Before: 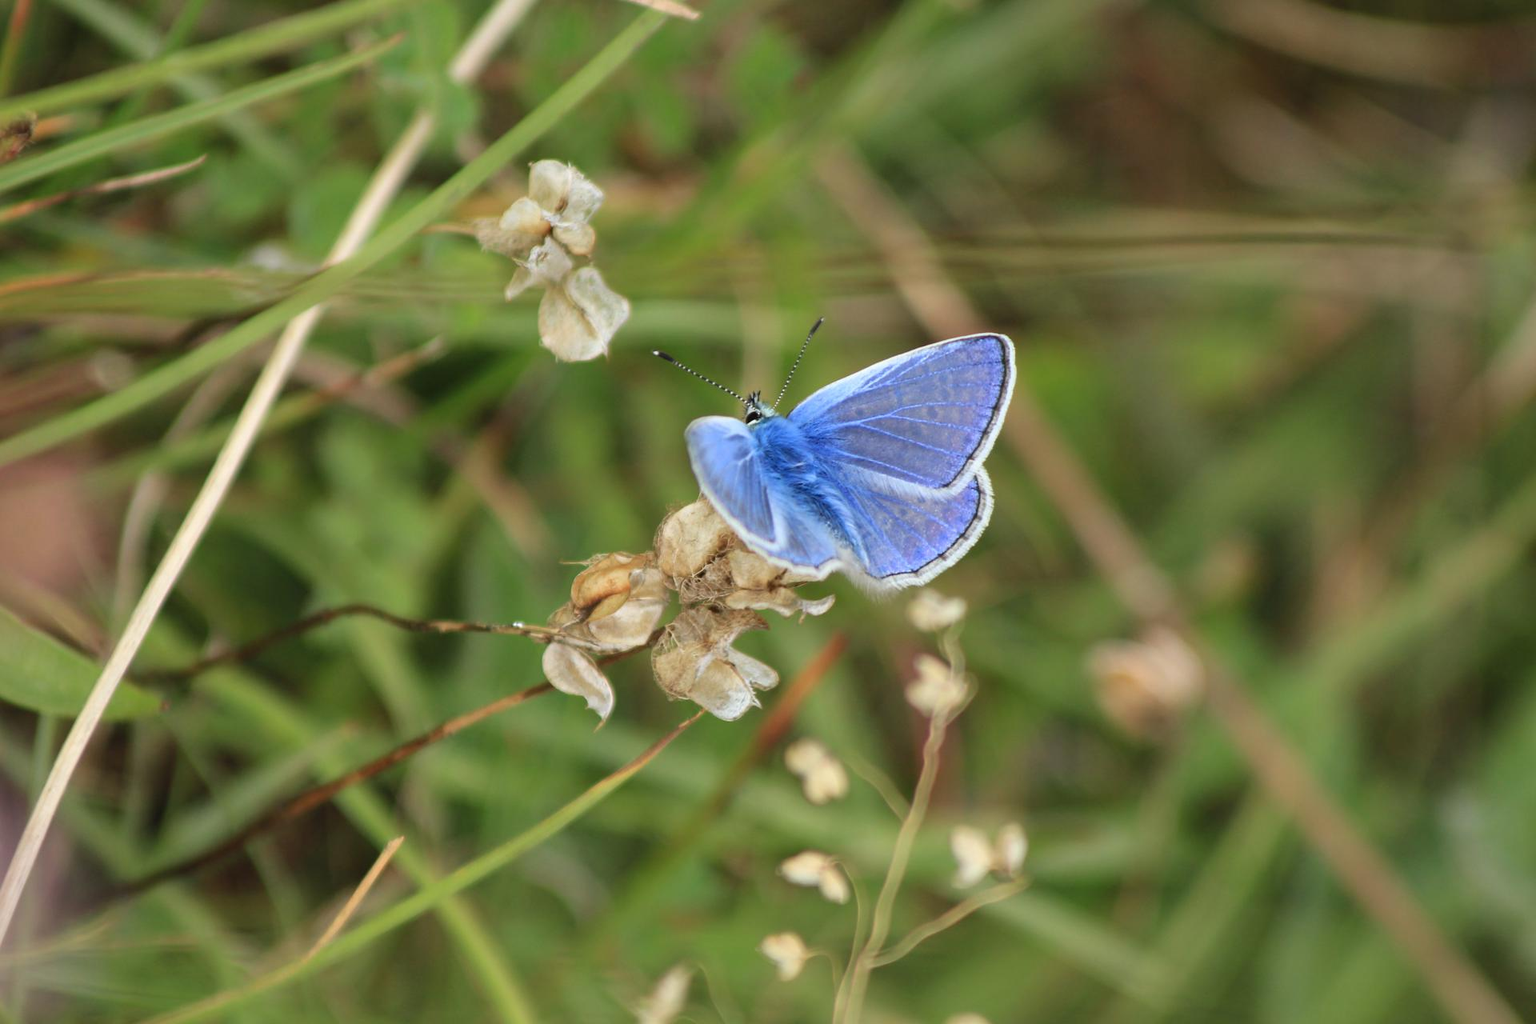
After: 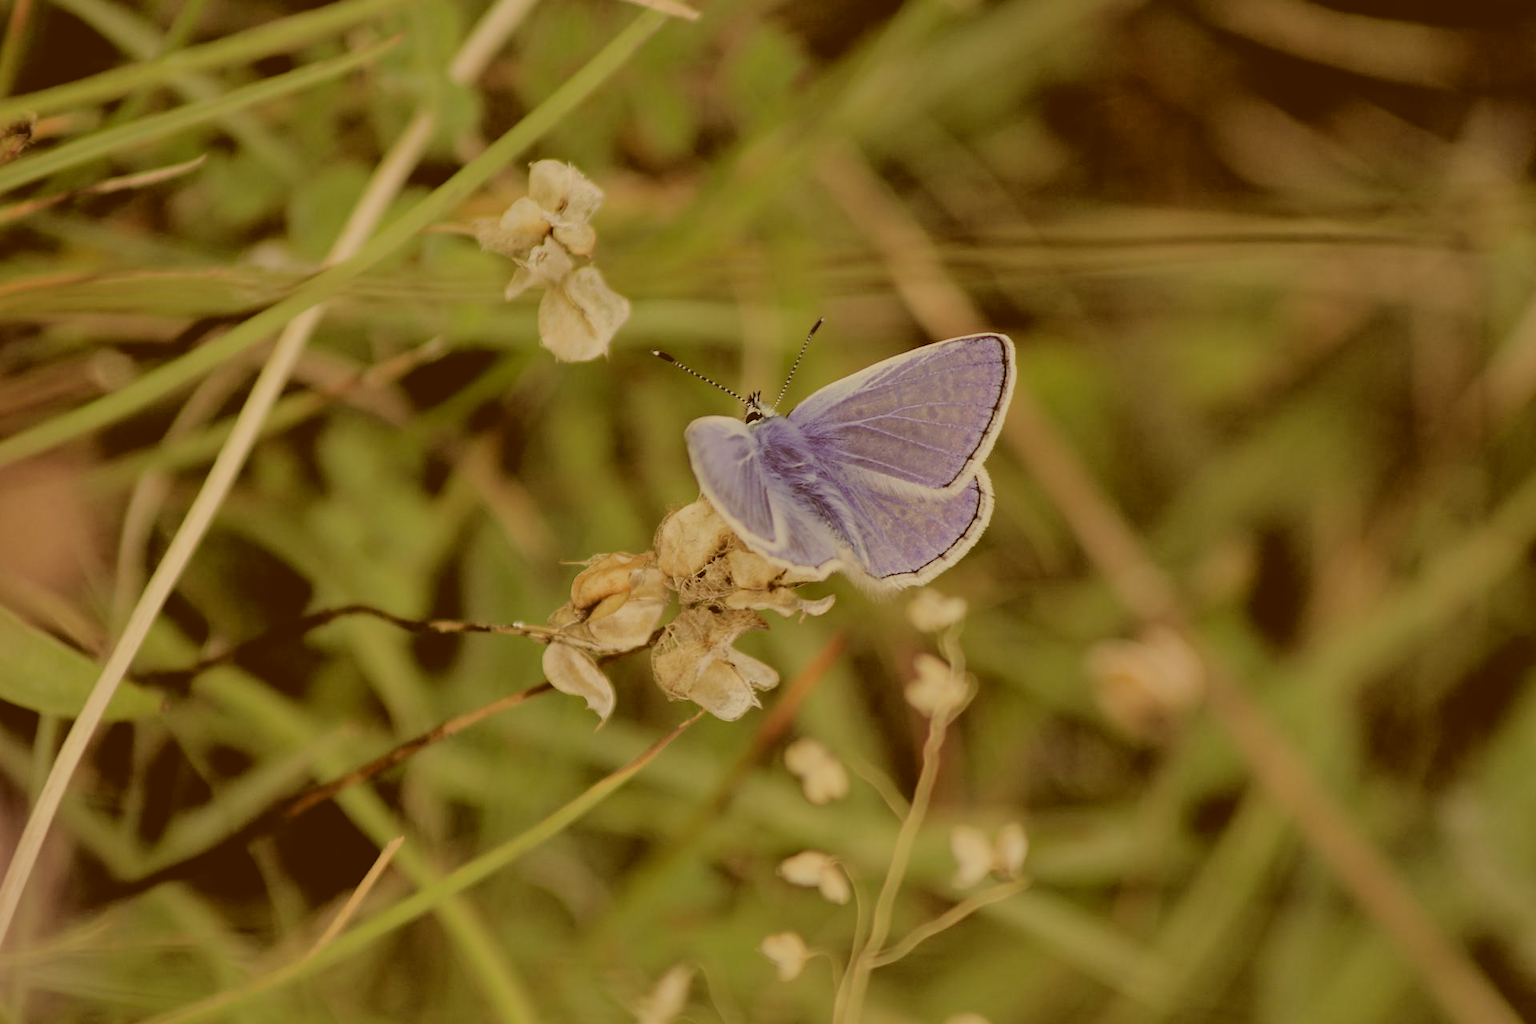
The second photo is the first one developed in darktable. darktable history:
contrast brightness saturation: contrast -0.257, saturation -0.423
filmic rgb: black relative exposure -2.72 EV, white relative exposure 4.56 EV, hardness 1.77, contrast 1.248
haze removal: compatibility mode true, adaptive false
color correction: highlights a* 1.06, highlights b* 23.68, shadows a* 15.74, shadows b* 24.85
